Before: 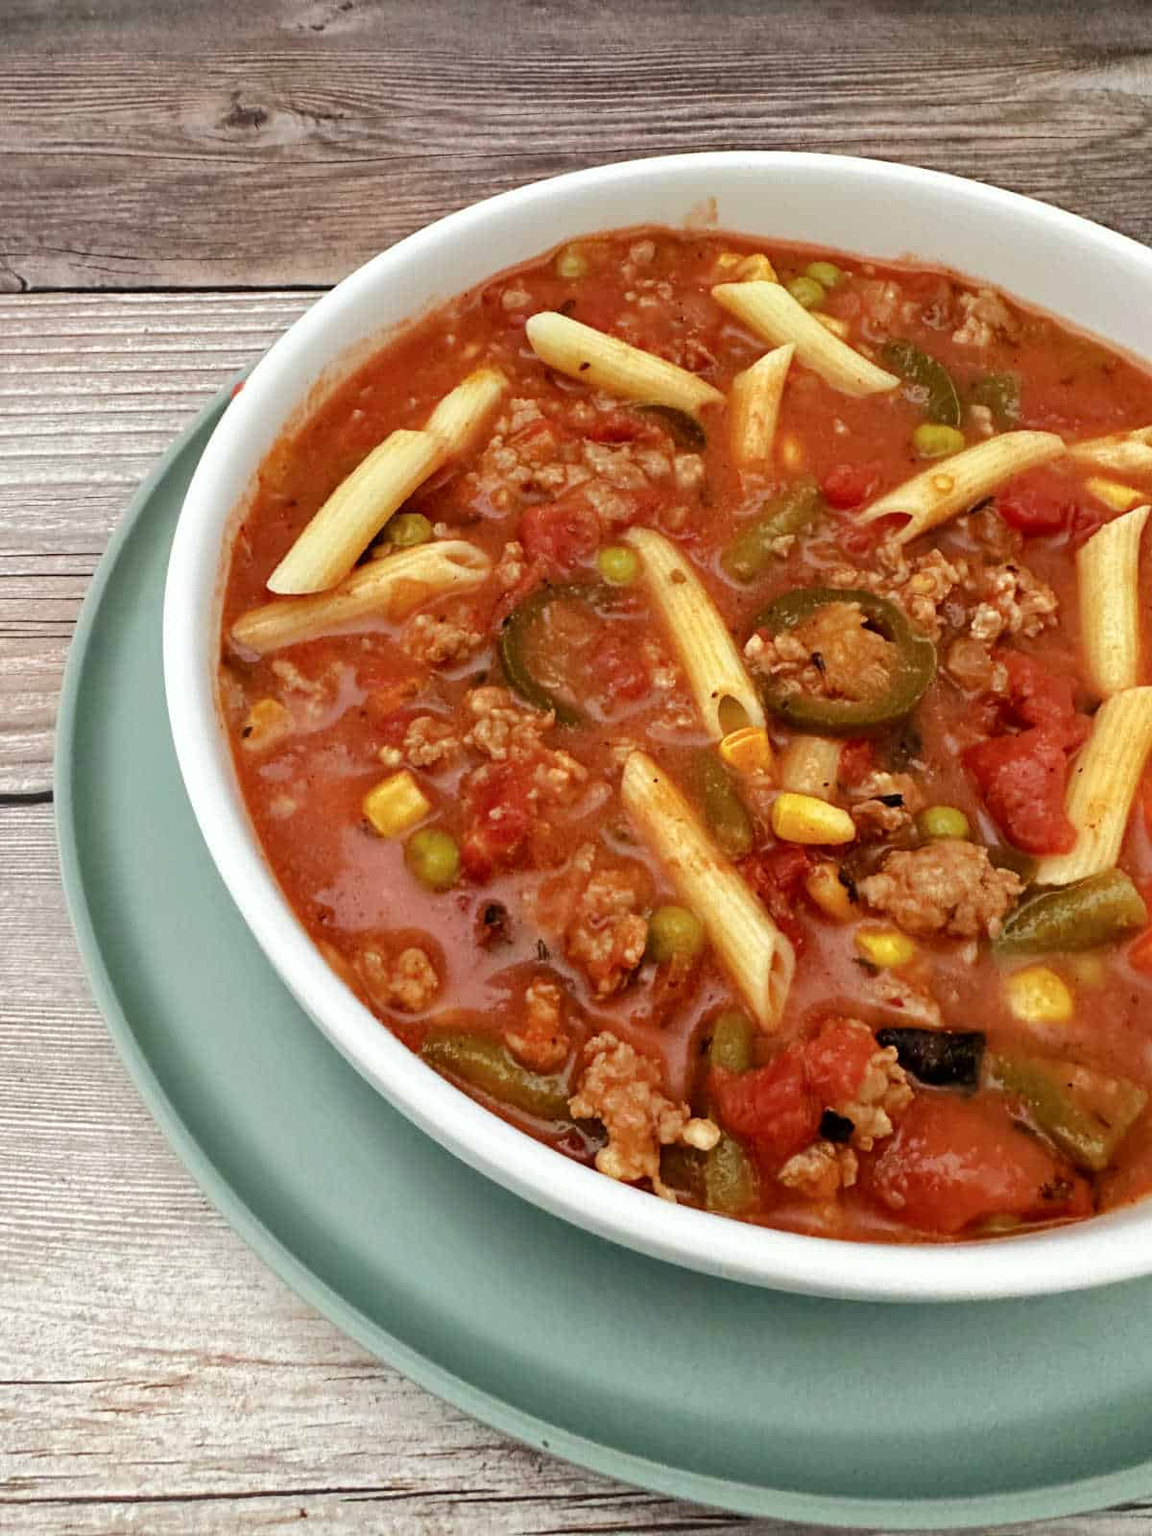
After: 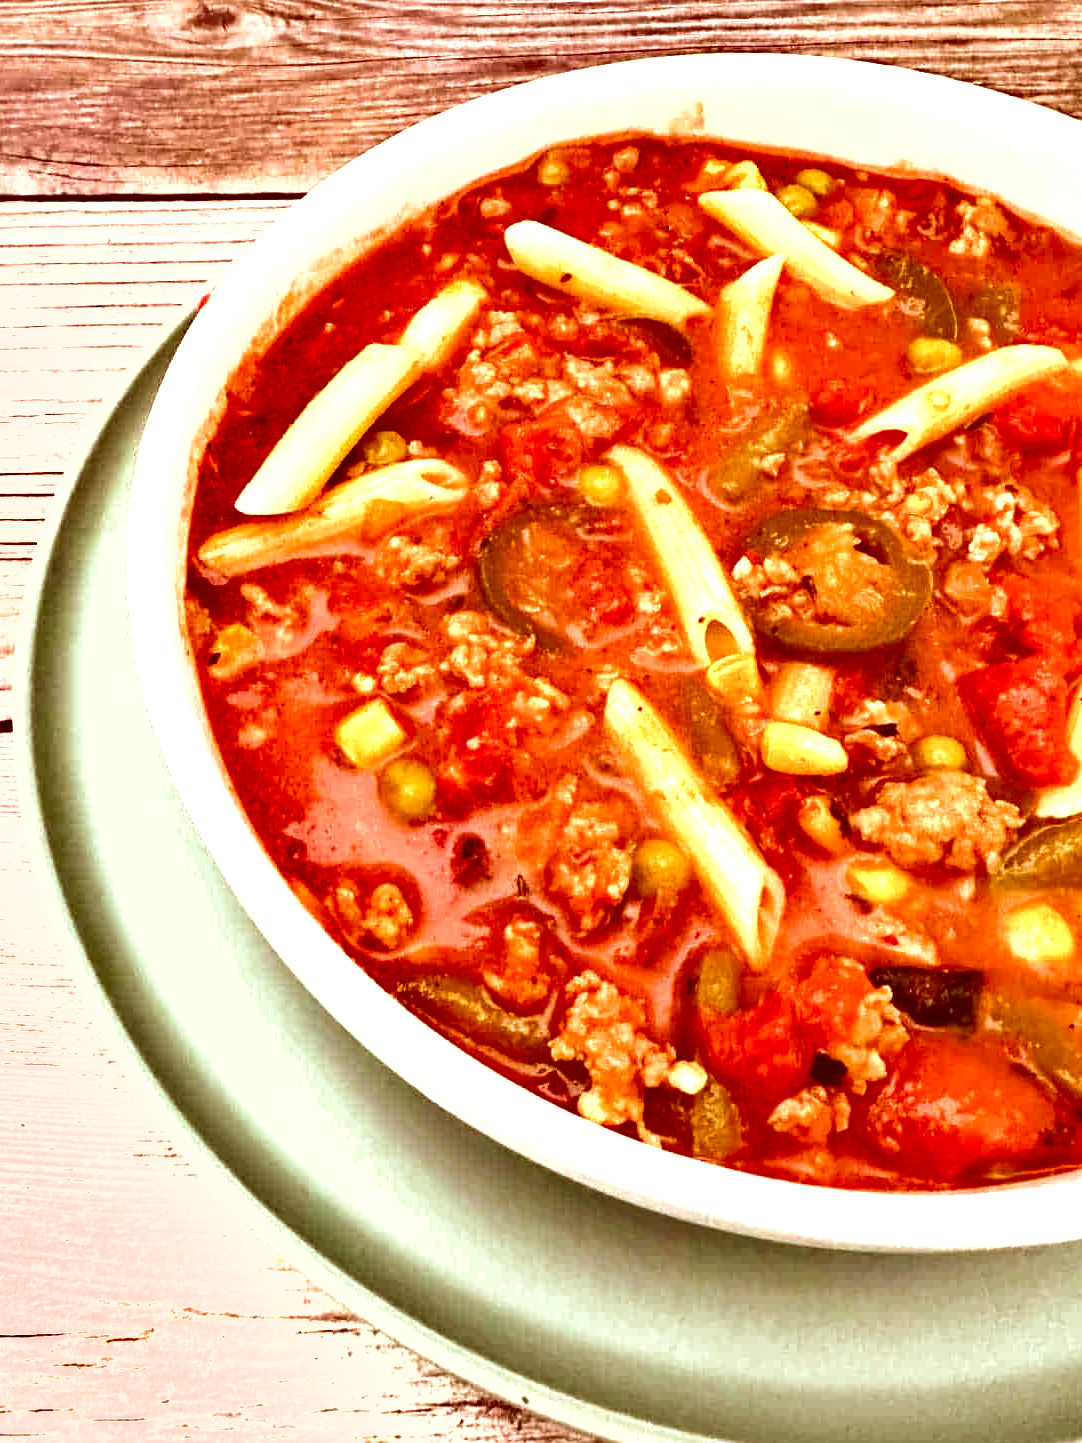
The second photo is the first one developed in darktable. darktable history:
color correction: highlights a* 9.46, highlights b* 8.76, shadows a* 39.42, shadows b* 39.21, saturation 0.794
exposure: black level correction 0, exposure 0.949 EV, compensate exposure bias true, compensate highlight preservation false
crop: left 3.592%, top 6.503%, right 6.239%, bottom 3.308%
shadows and highlights: shadows 32.82, highlights -47.49, compress 49.73%, soften with gaussian
color balance rgb: shadows lift › chroma 0.668%, shadows lift › hue 112.38°, highlights gain › chroma 0.193%, highlights gain › hue 331.68°, global offset › luminance 0.48%, global offset › hue 170.61°, perceptual saturation grading › global saturation 24.064%, perceptual saturation grading › highlights -24.207%, perceptual saturation grading › mid-tones 24.193%, perceptual saturation grading › shadows 40.254%, perceptual brilliance grading › global brilliance 9.43%, perceptual brilliance grading › shadows 15.643%, global vibrance 20%
velvia: on, module defaults
